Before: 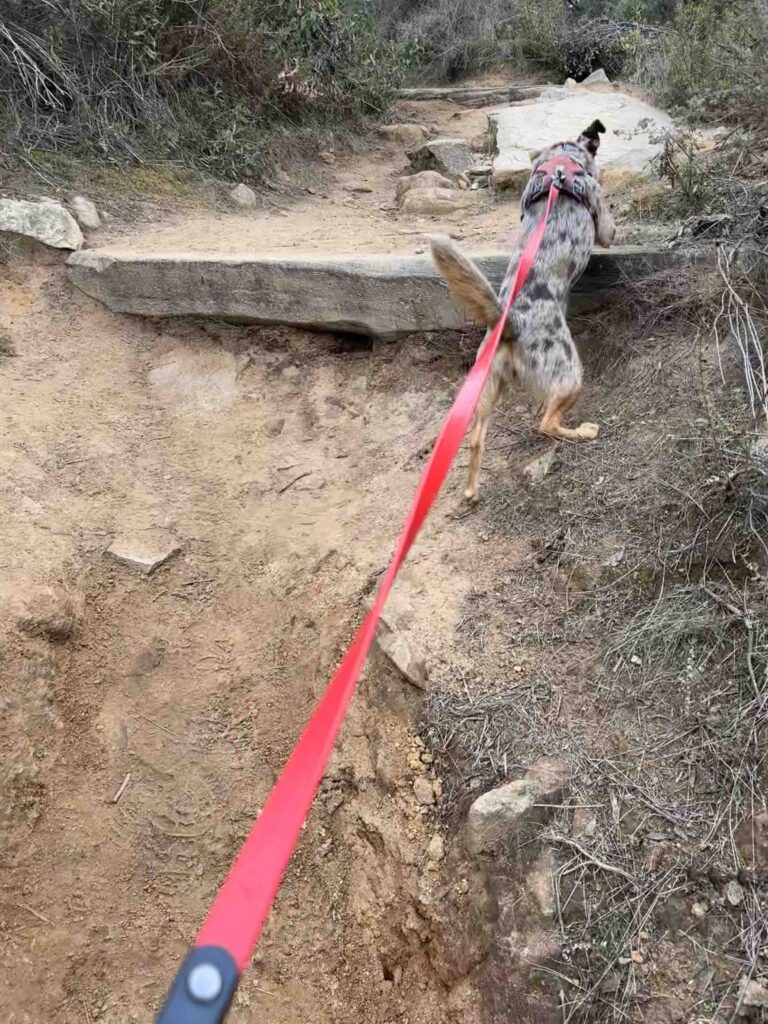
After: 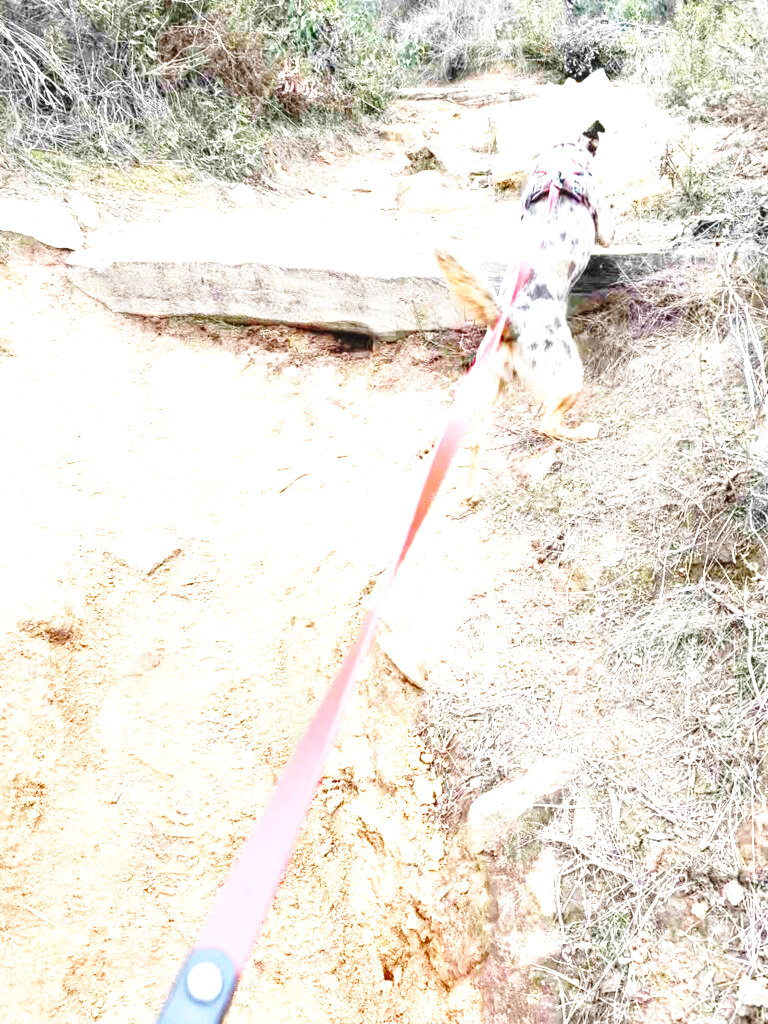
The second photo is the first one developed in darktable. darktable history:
local contrast: on, module defaults
base curve: curves: ch0 [(0, 0) (0.032, 0.037) (0.105, 0.228) (0.435, 0.76) (0.856, 0.983) (1, 1)], preserve colors none
exposure: black level correction 0, exposure 1.739 EV, compensate highlight preservation false
